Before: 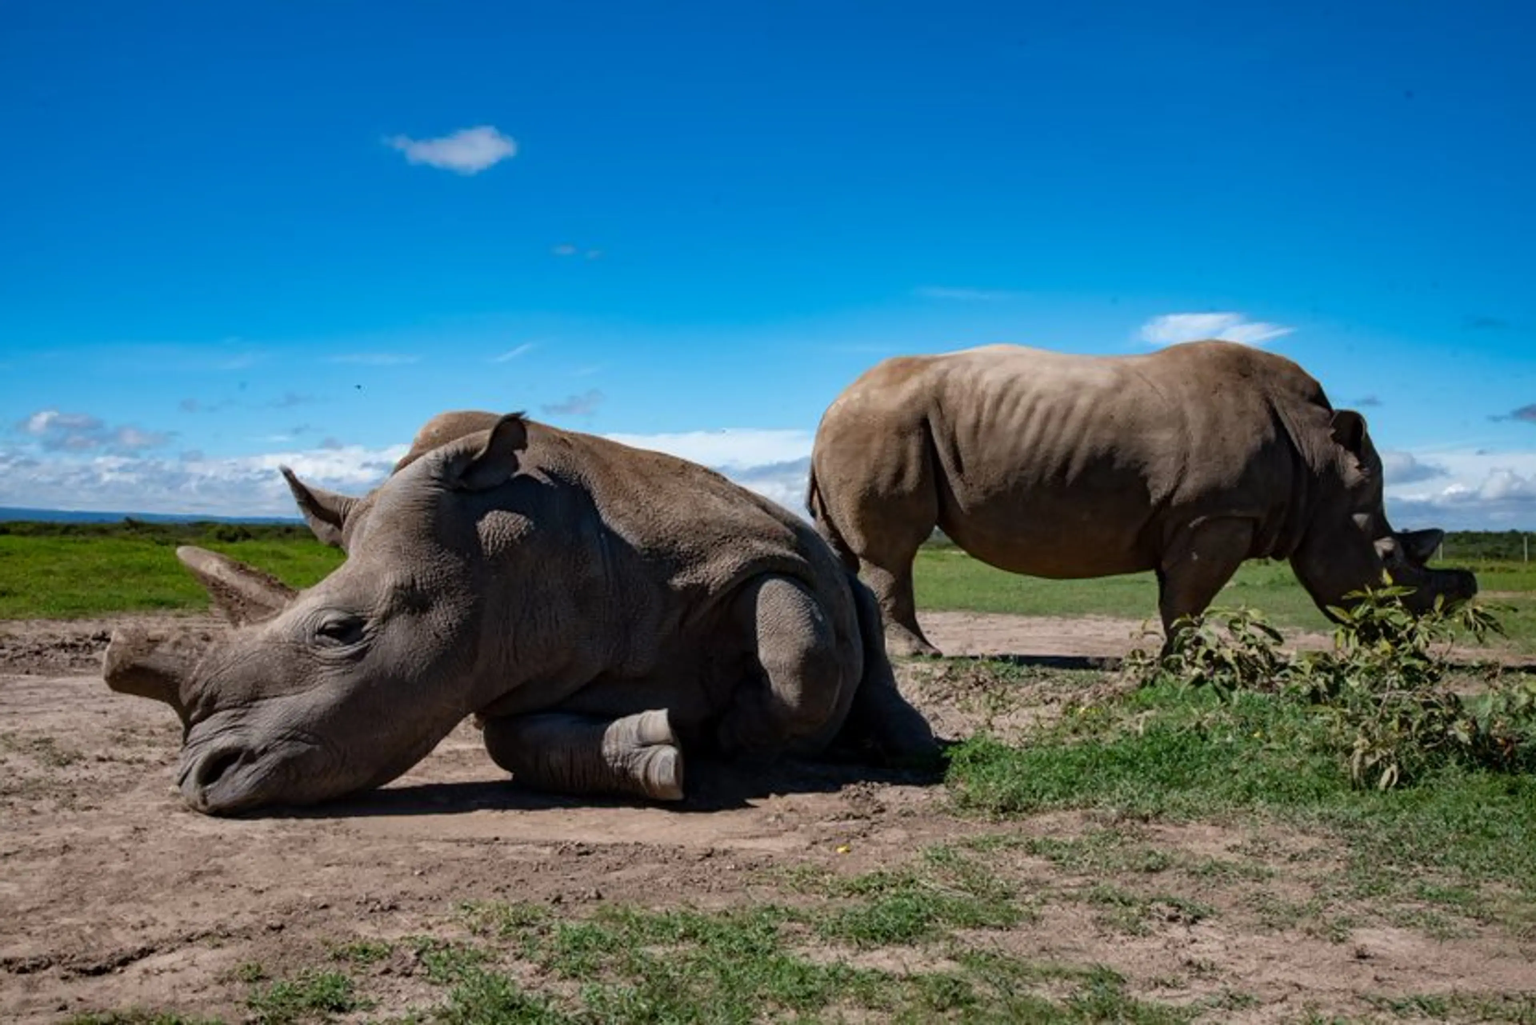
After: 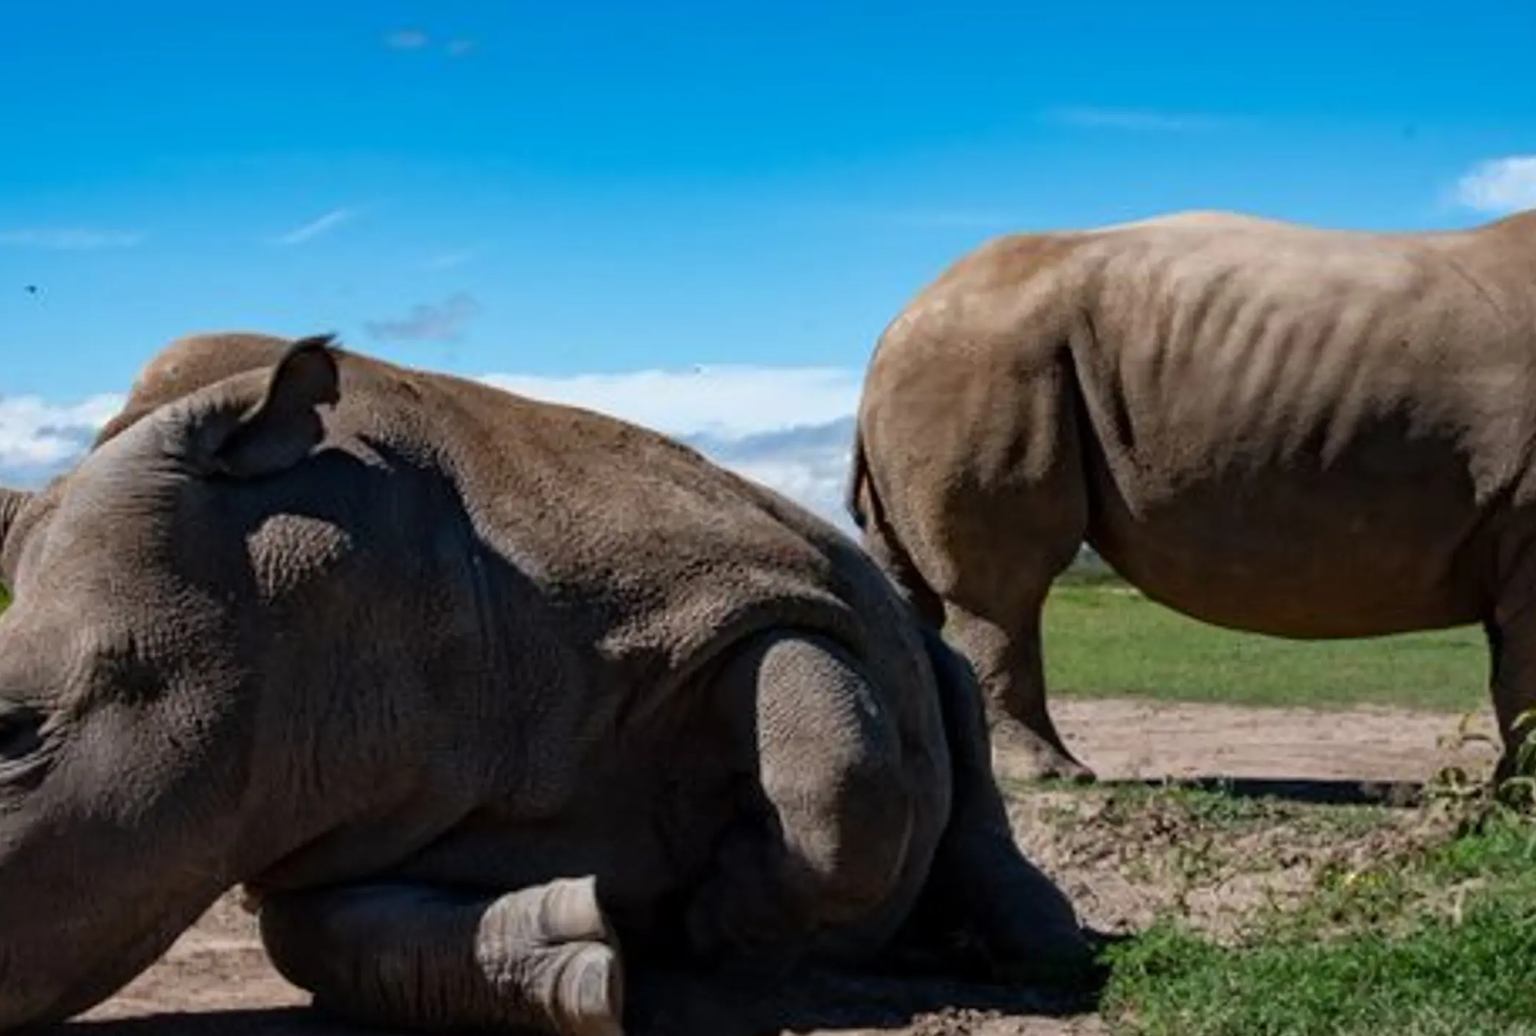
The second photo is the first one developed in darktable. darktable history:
crop and rotate: left 22.226%, top 22.308%, right 22.884%, bottom 22.209%
